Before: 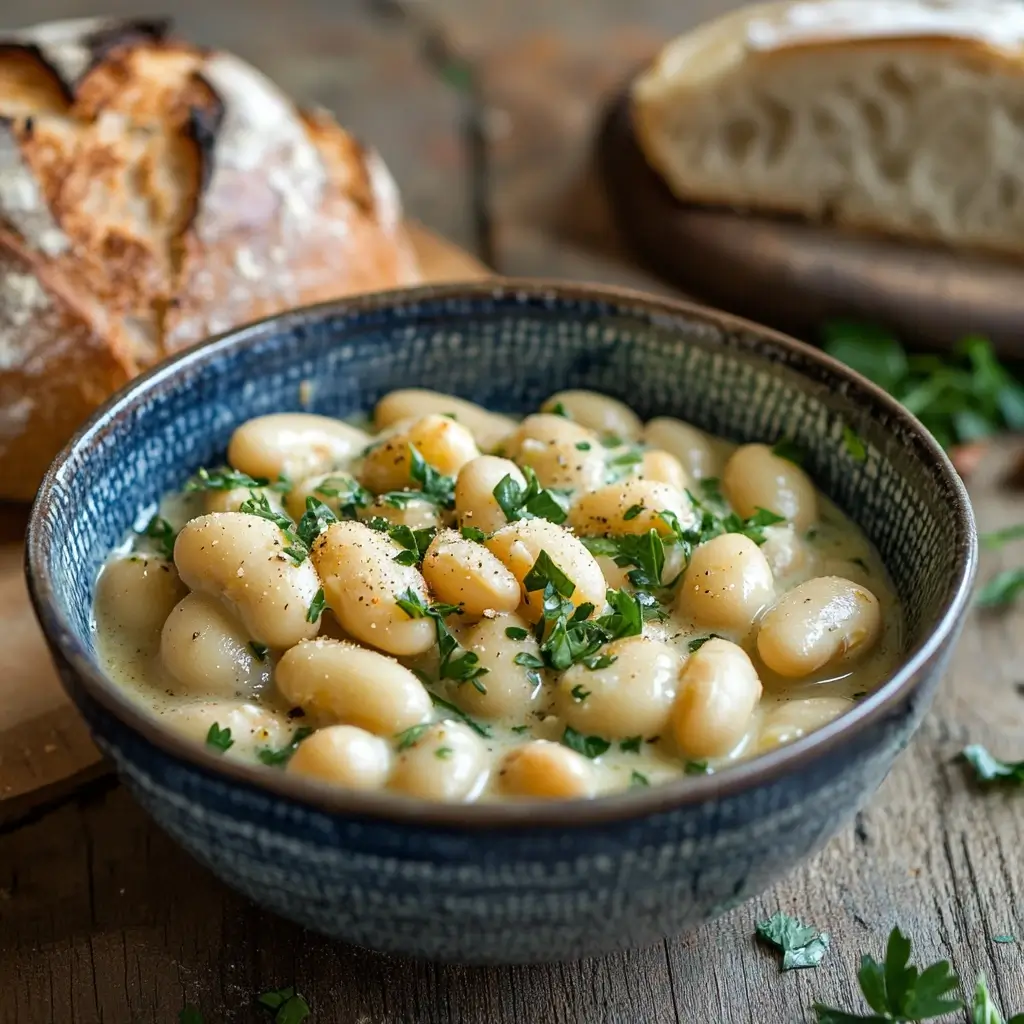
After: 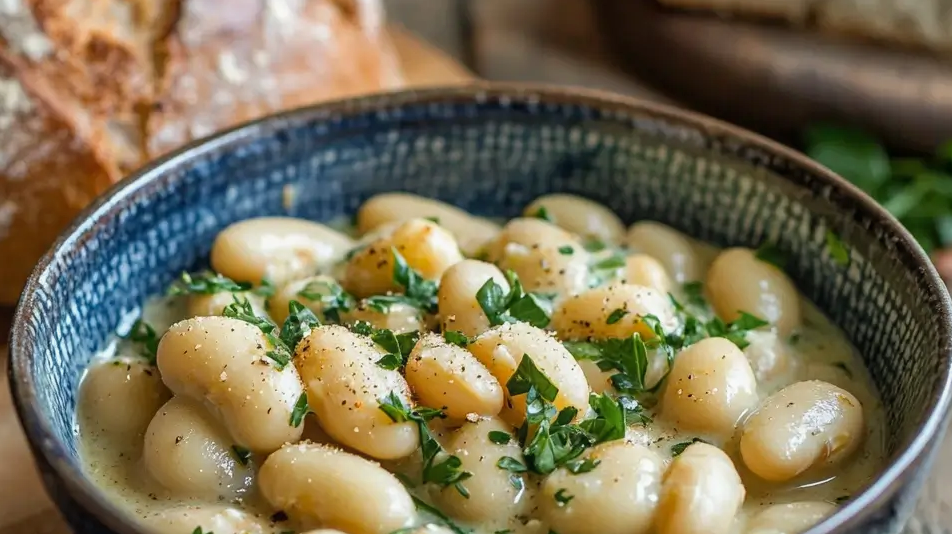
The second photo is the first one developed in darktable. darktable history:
crop: left 1.744%, top 19.225%, right 5.069%, bottom 28.357%
tone equalizer: -7 EV 0.18 EV, -6 EV 0.12 EV, -5 EV 0.08 EV, -4 EV 0.04 EV, -2 EV -0.02 EV, -1 EV -0.04 EV, +0 EV -0.06 EV, luminance estimator HSV value / RGB max
local contrast: detail 110%
